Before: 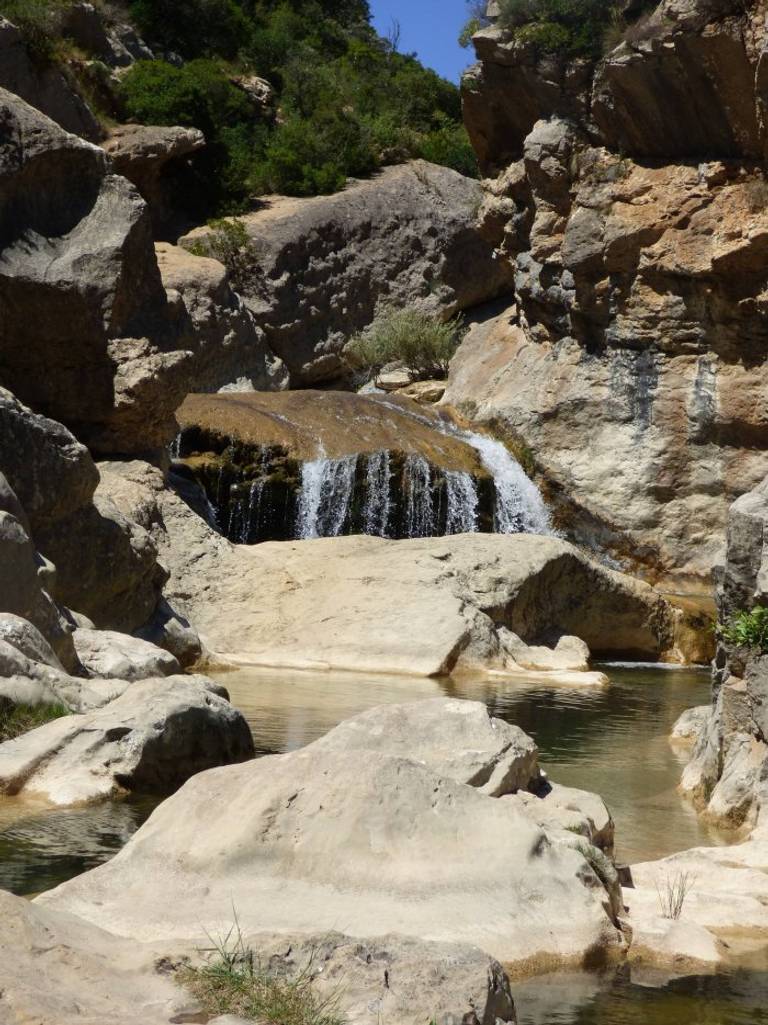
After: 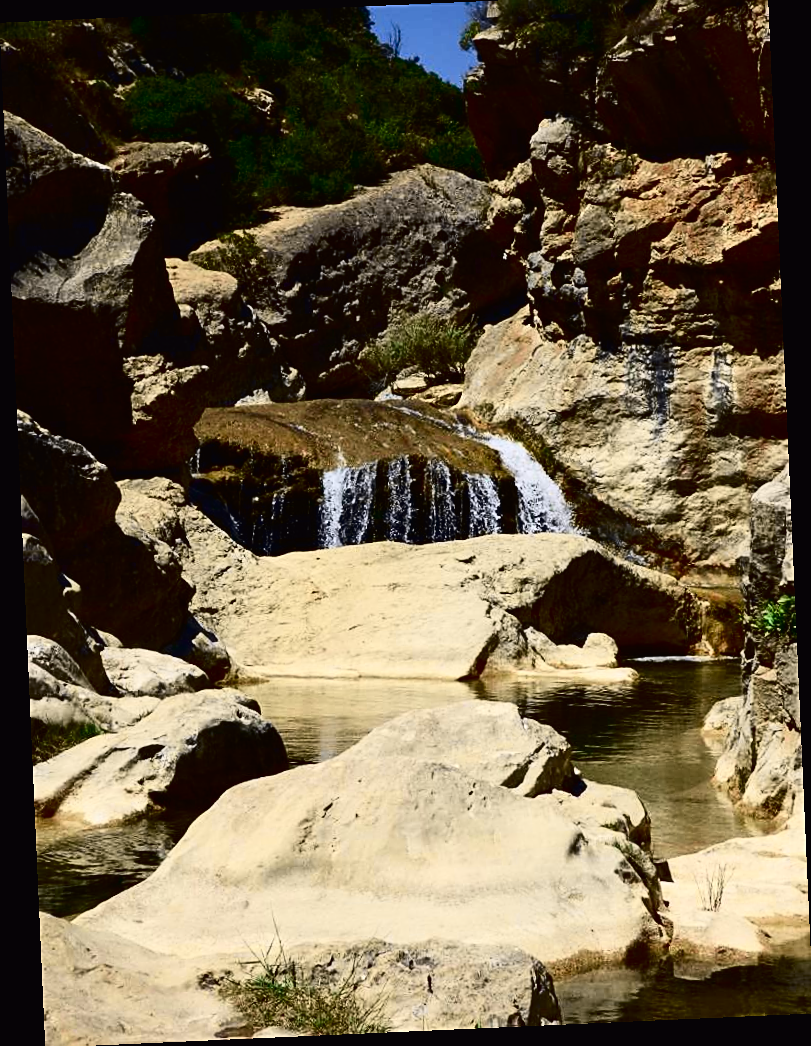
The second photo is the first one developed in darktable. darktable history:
contrast brightness saturation: contrast 0.19, brightness -0.11, saturation 0.21
crop: top 1.049%, right 0.001%
sharpen: on, module defaults
tone curve: curves: ch0 [(0, 0.011) (0.053, 0.026) (0.174, 0.115) (0.416, 0.417) (0.697, 0.758) (0.852, 0.902) (0.991, 0.981)]; ch1 [(0, 0) (0.264, 0.22) (0.407, 0.373) (0.463, 0.457) (0.492, 0.5) (0.512, 0.511) (0.54, 0.543) (0.585, 0.617) (0.659, 0.686) (0.78, 0.8) (1, 1)]; ch2 [(0, 0) (0.438, 0.449) (0.473, 0.469) (0.503, 0.5) (0.523, 0.534) (0.562, 0.591) (0.612, 0.627) (0.701, 0.707) (1, 1)], color space Lab, independent channels, preserve colors none
rotate and perspective: rotation -2.56°, automatic cropping off
